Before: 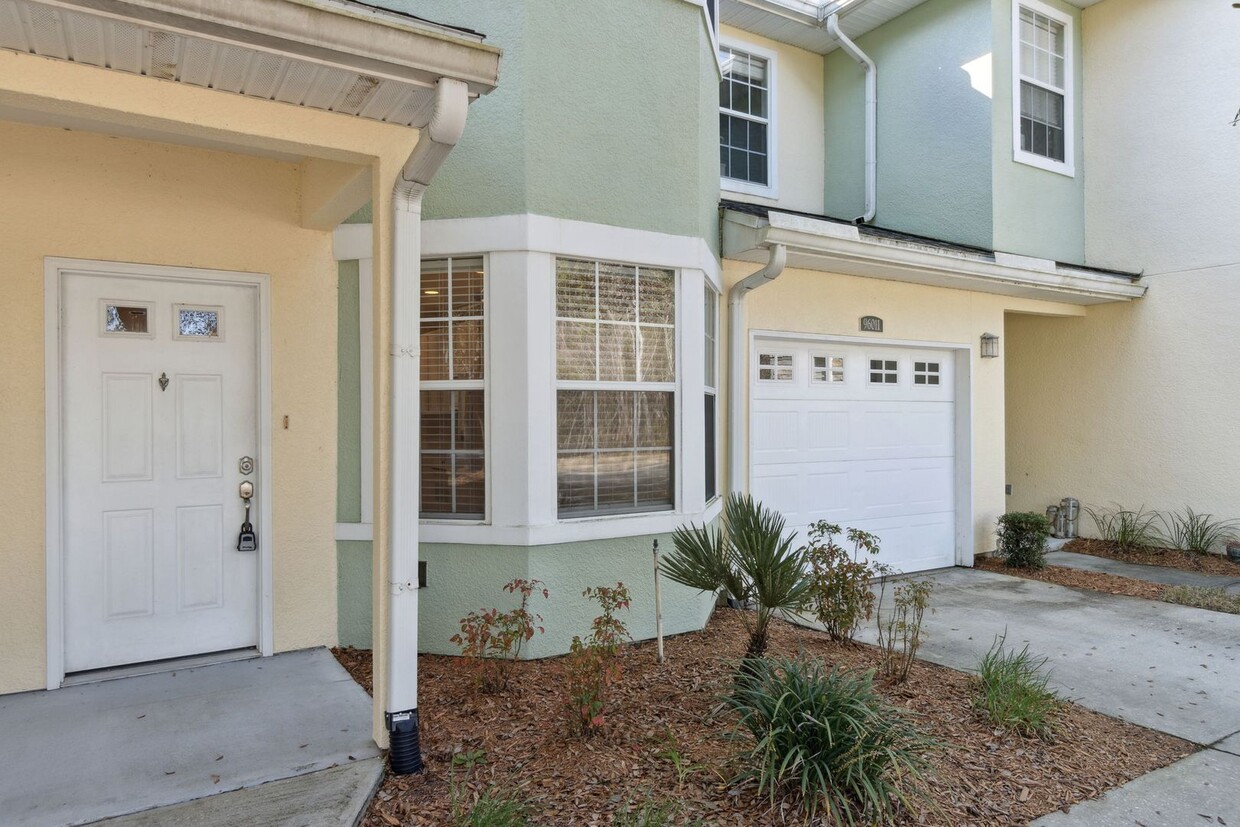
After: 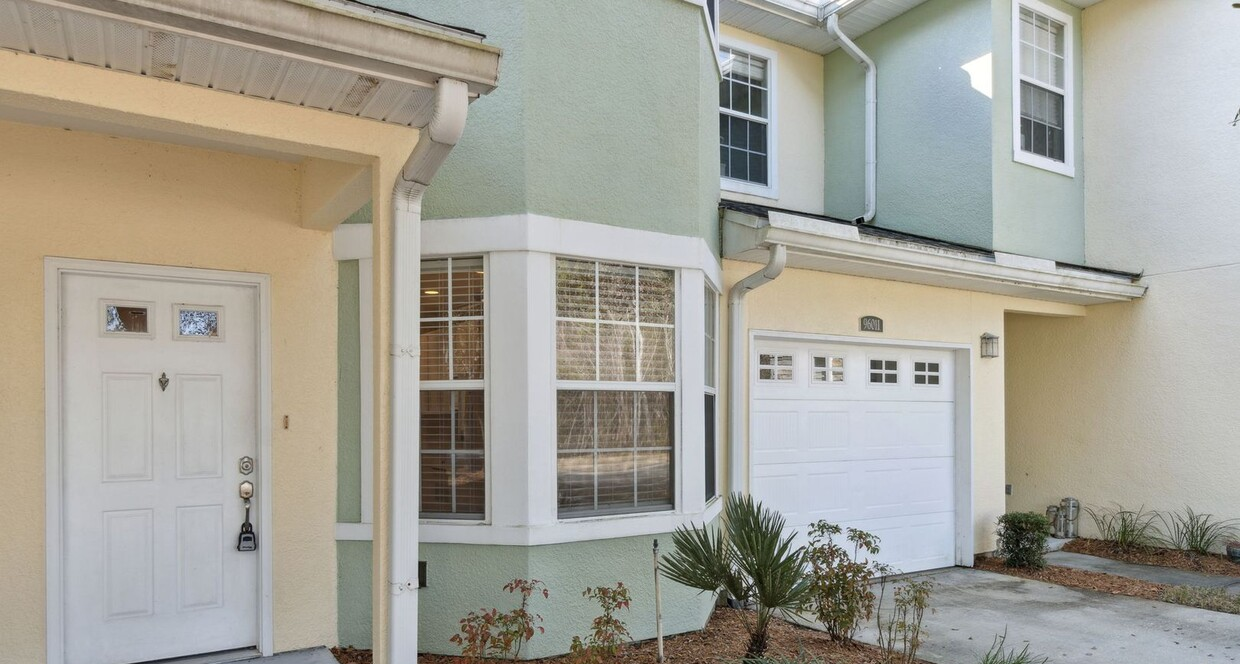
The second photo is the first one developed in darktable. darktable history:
crop: bottom 19.596%
